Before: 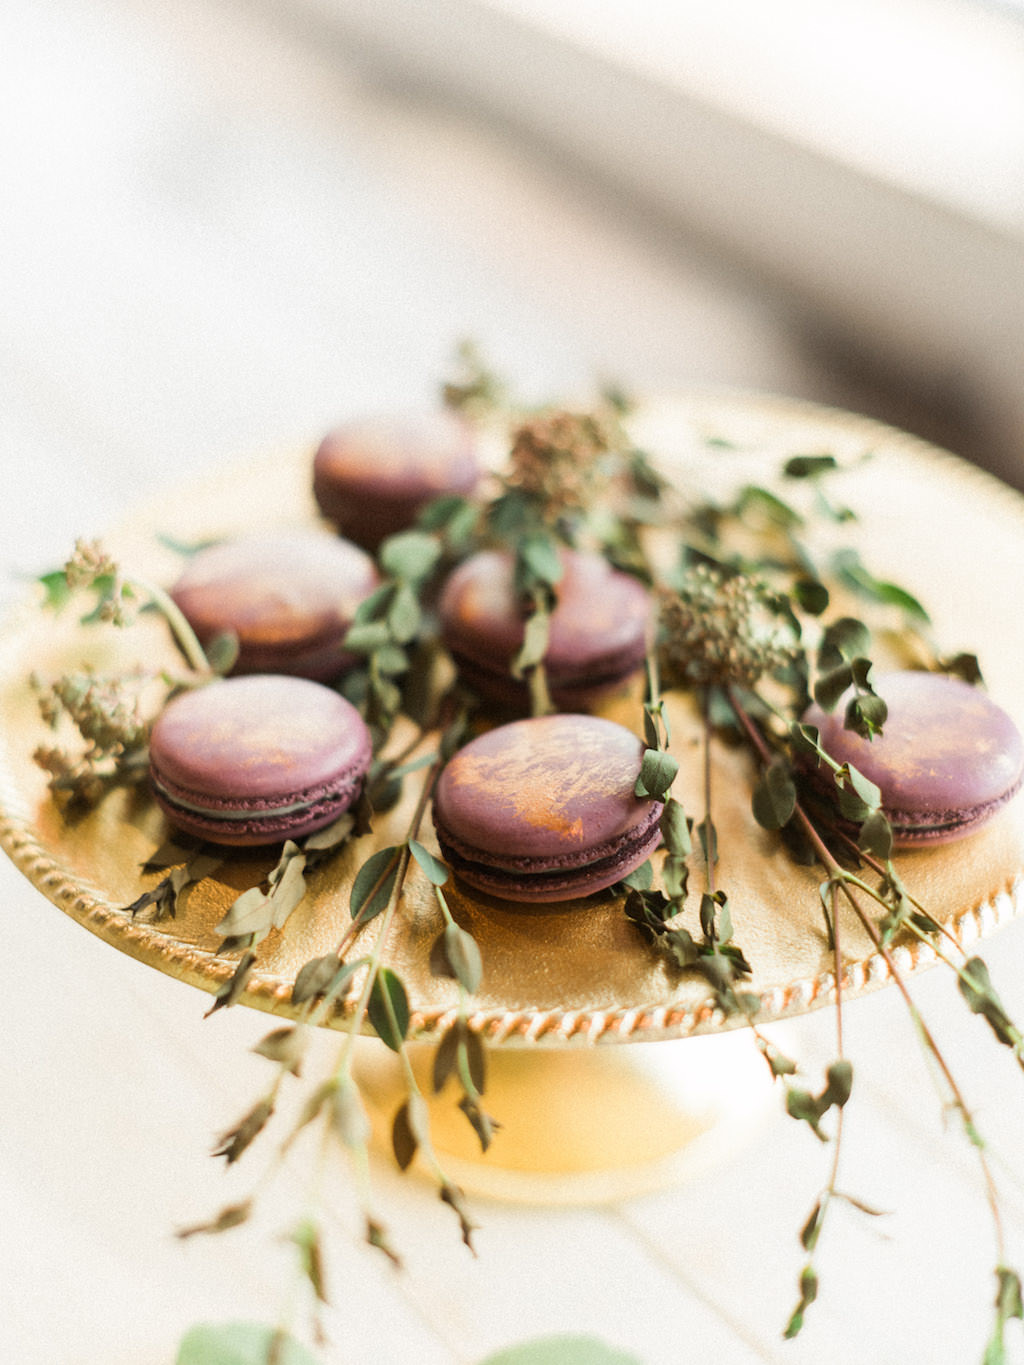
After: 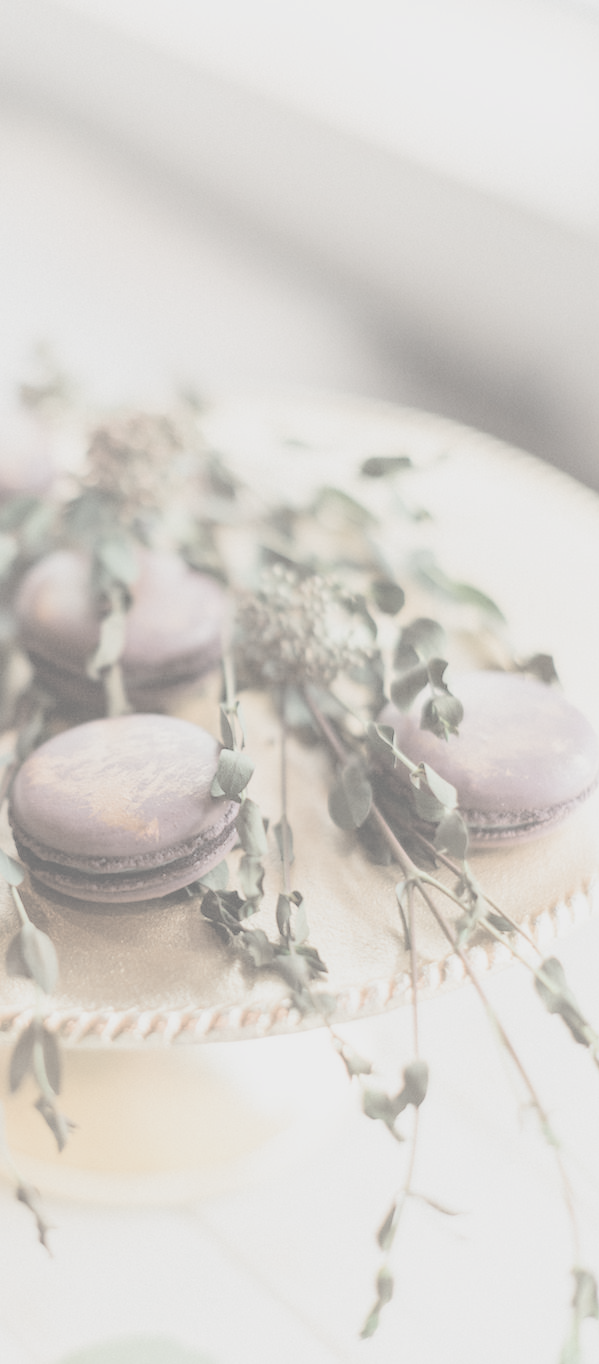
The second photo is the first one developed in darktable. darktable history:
crop: left 41.427%
contrast brightness saturation: contrast -0.31, brightness 0.745, saturation -0.789
